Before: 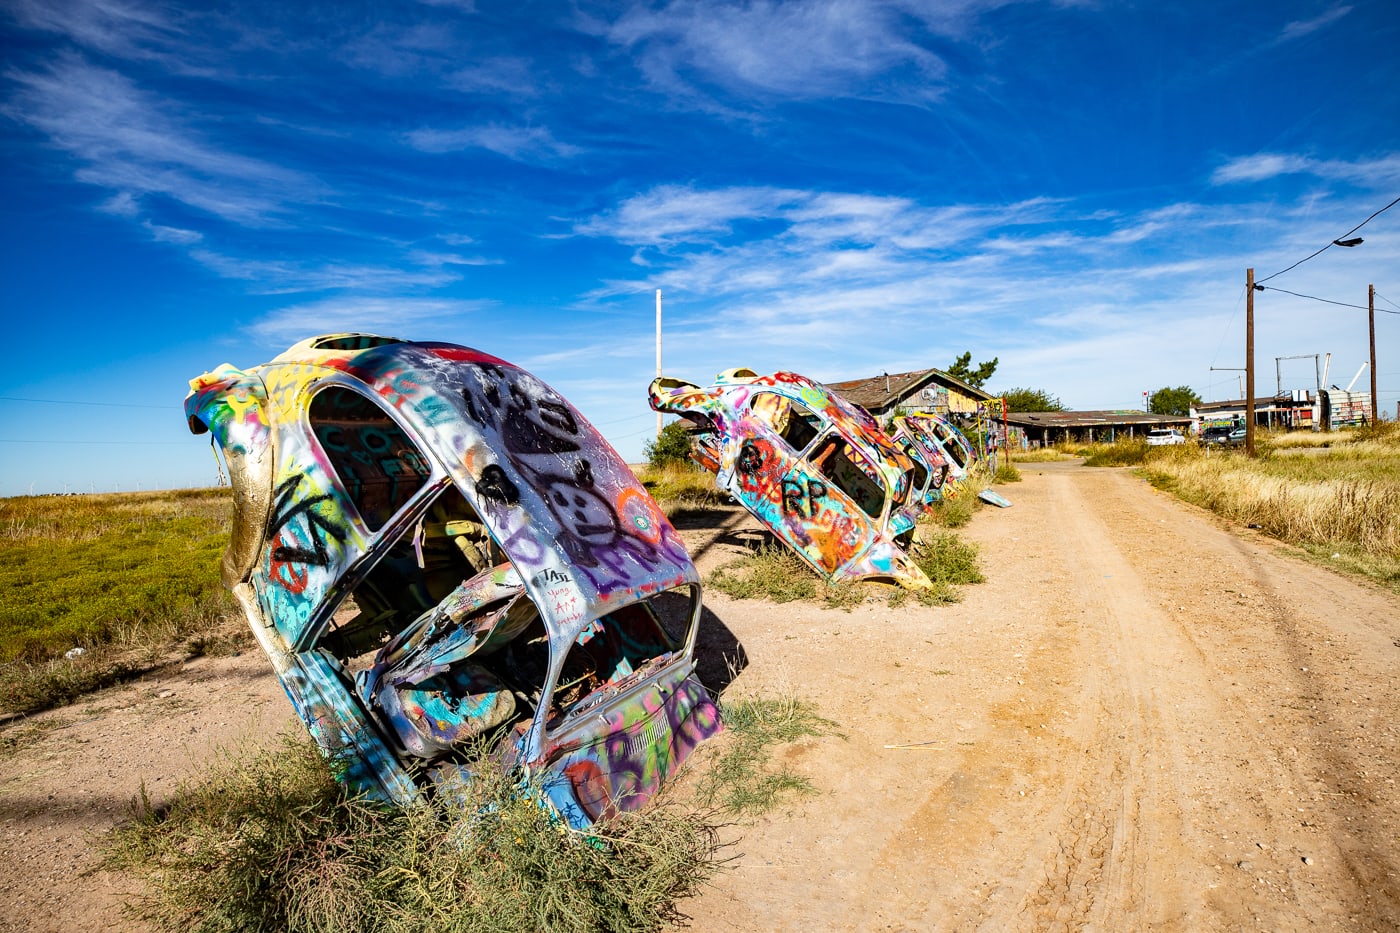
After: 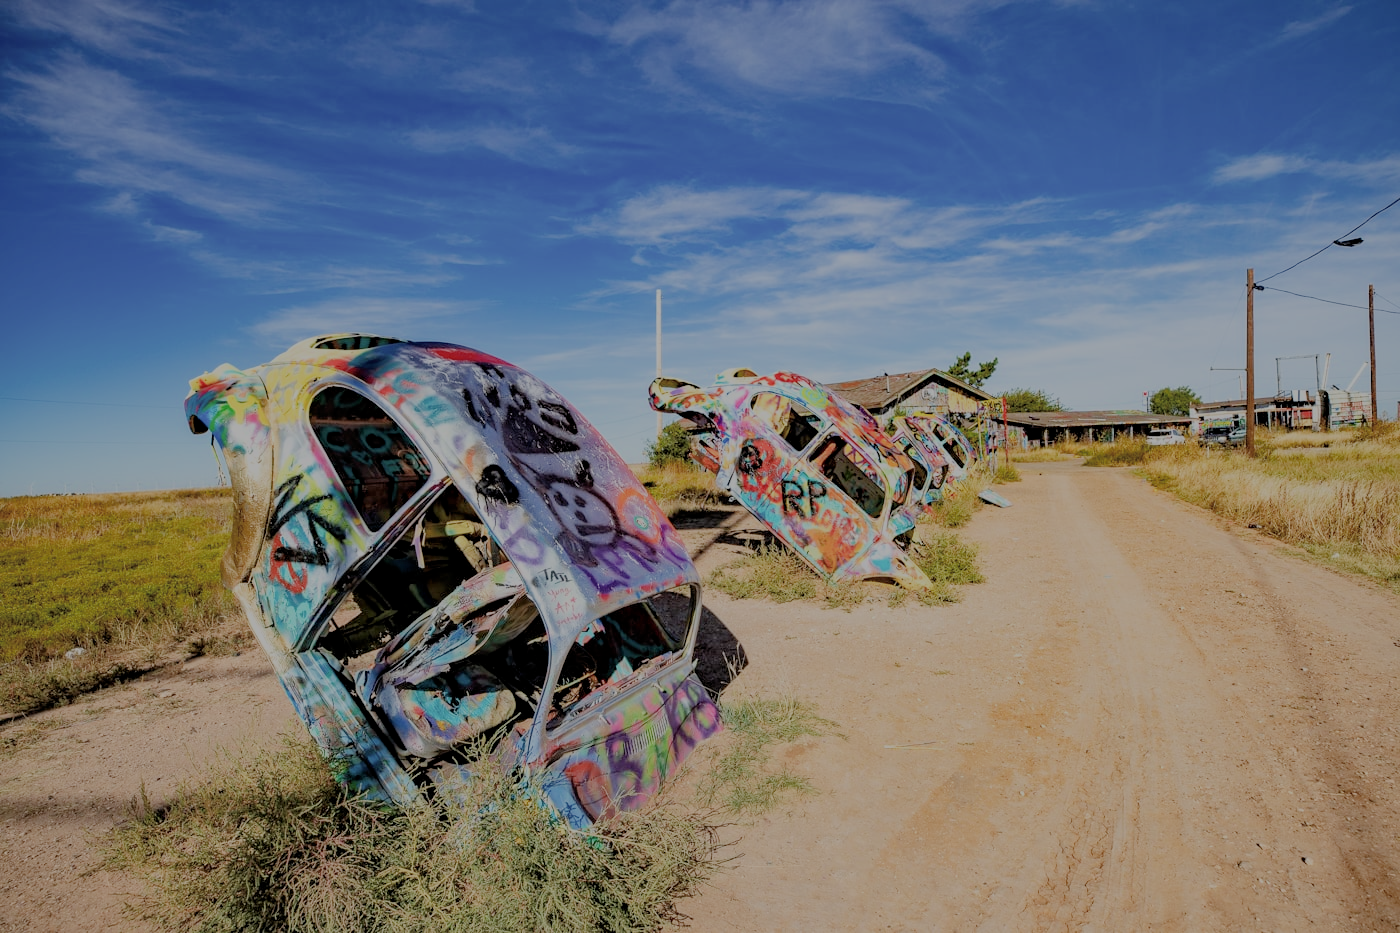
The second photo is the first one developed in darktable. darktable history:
filmic rgb: black relative exposure -8.01 EV, white relative exposure 8.04 EV, target black luminance 0%, hardness 2.46, latitude 75.9%, contrast 0.569, shadows ↔ highlights balance 0.009%
